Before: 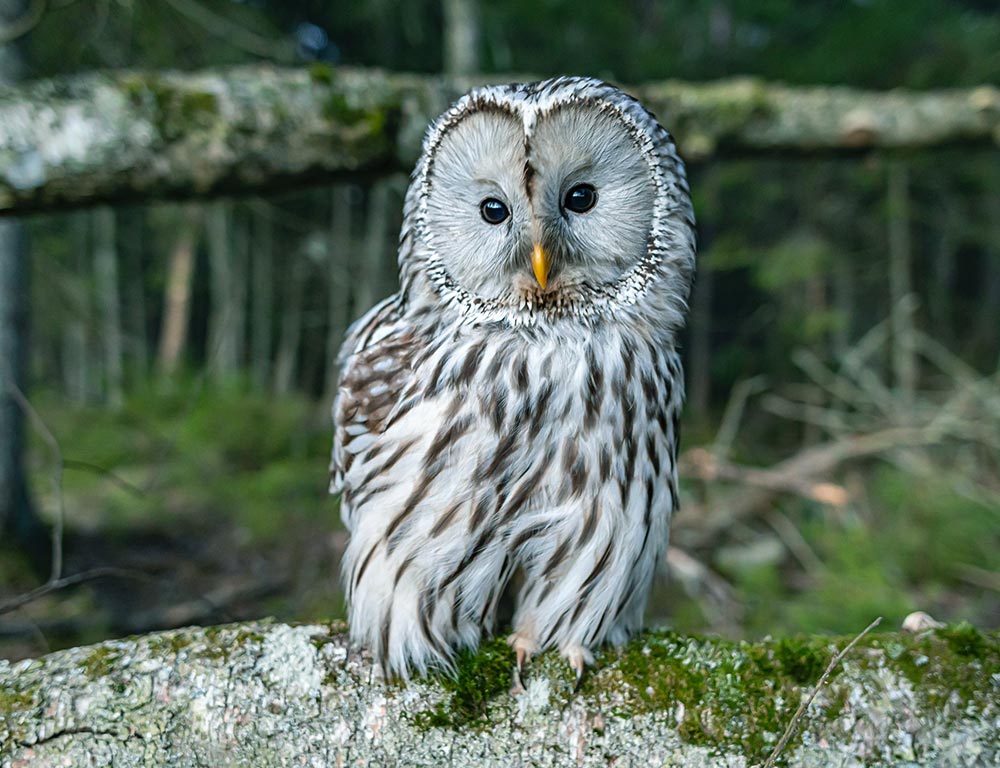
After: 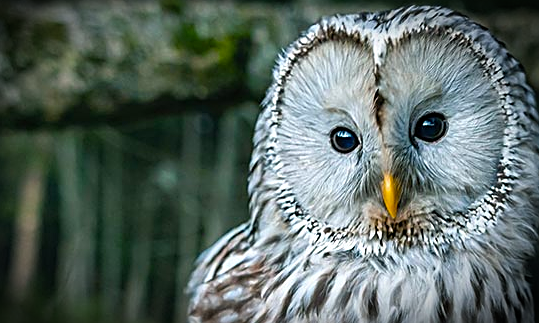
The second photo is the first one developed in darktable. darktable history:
crop: left 15.036%, top 9.26%, right 30.99%, bottom 48.681%
color balance rgb: linear chroma grading › global chroma 24.83%, perceptual saturation grading › global saturation -4.113%, global vibrance 20%
sharpen: on, module defaults
vignetting: brightness -0.882, automatic ratio true
